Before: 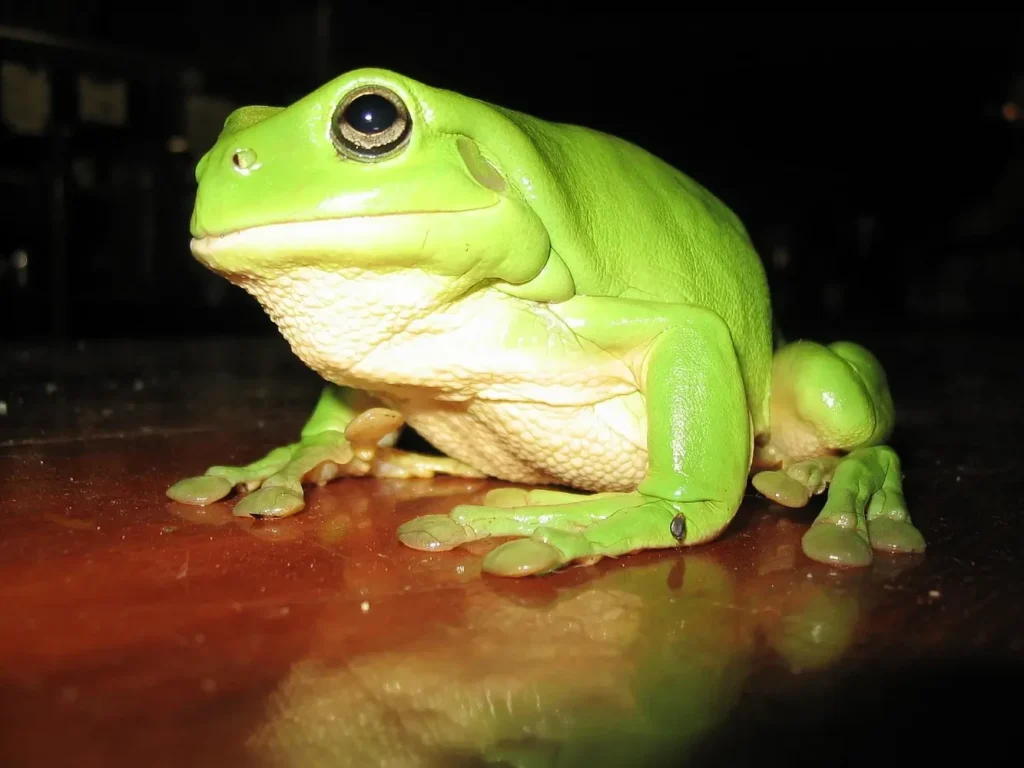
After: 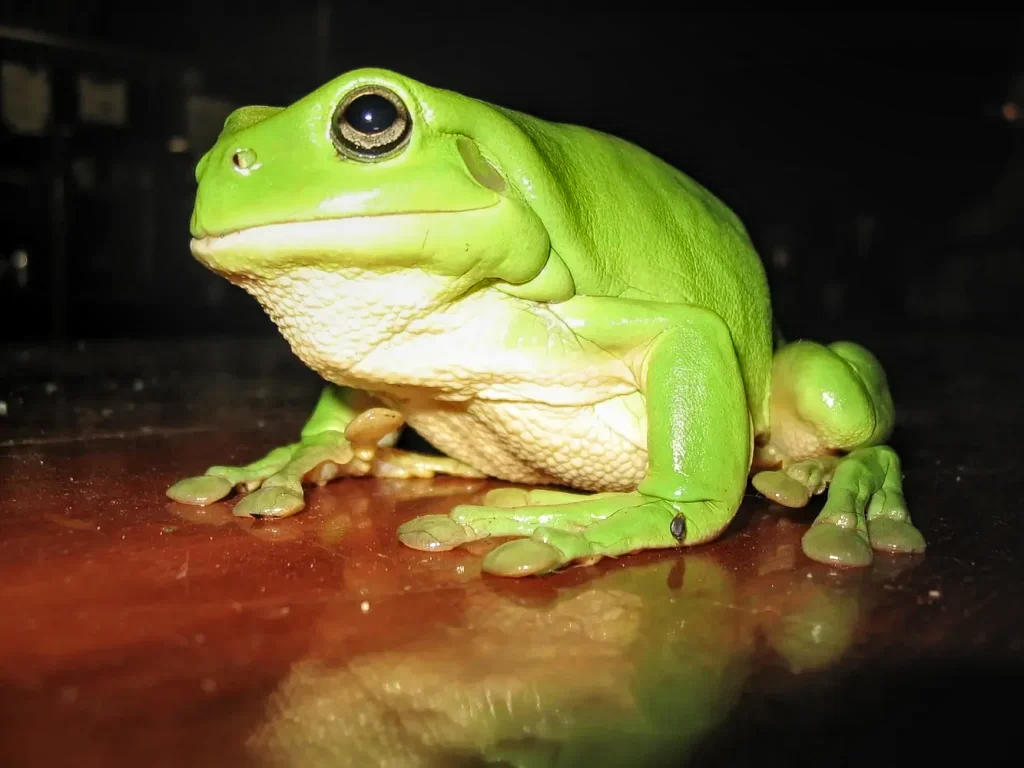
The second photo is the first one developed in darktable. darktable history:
local contrast: detail 130%
white balance: emerald 1
